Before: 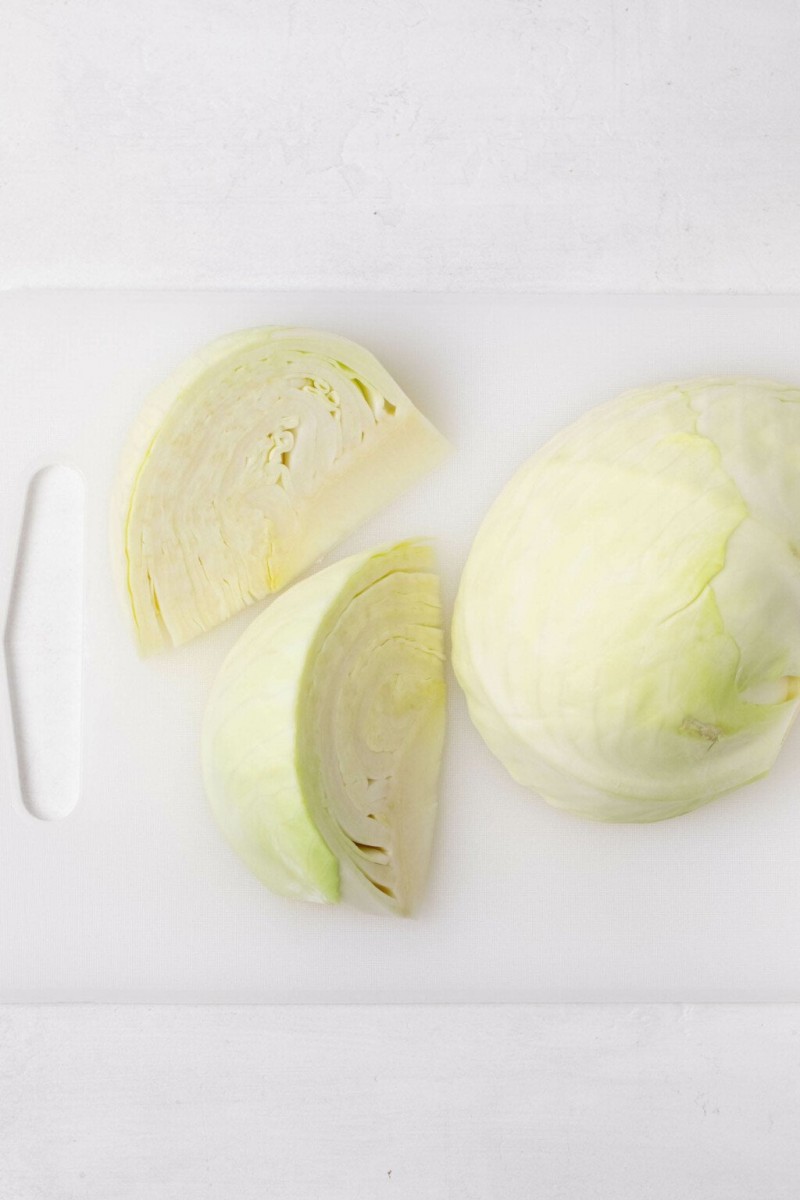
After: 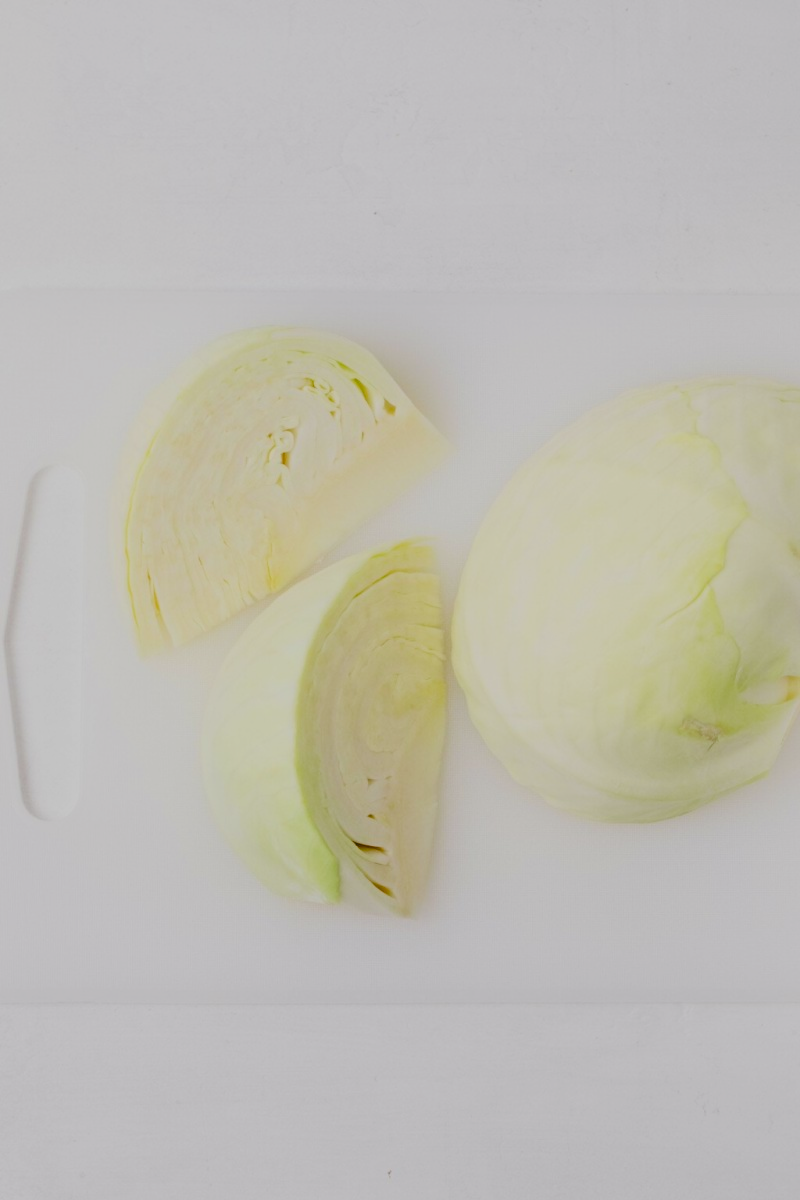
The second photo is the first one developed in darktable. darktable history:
filmic rgb: black relative exposure -6.15 EV, white relative exposure 6.96 EV, hardness 2.23, color science v6 (2022)
color balance rgb: perceptual saturation grading › global saturation 20%, perceptual saturation grading › highlights -25%, perceptual saturation grading › shadows 25%
